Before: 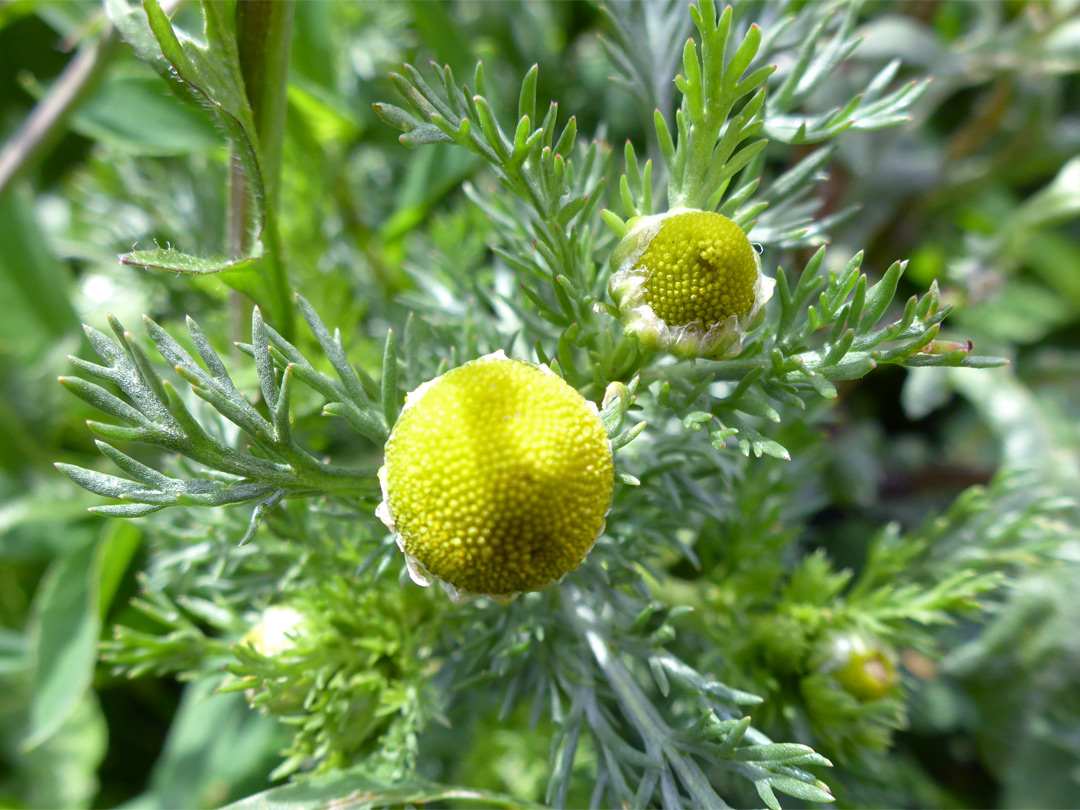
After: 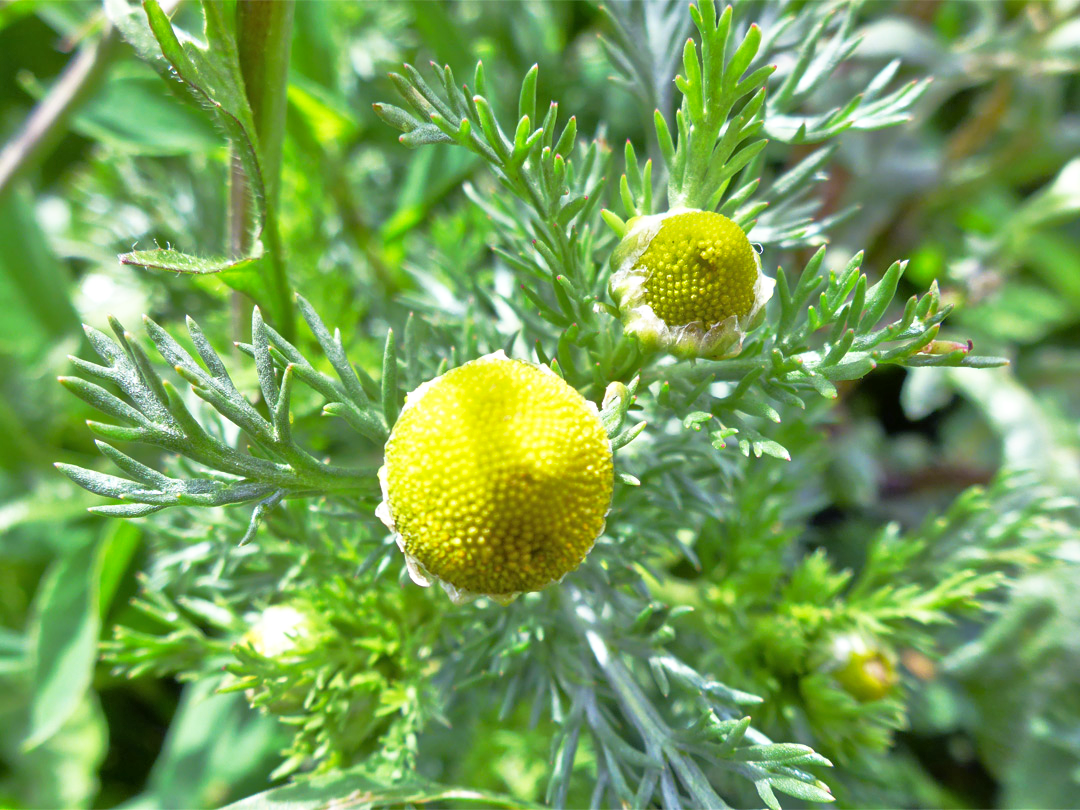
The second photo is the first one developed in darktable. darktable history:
base curve: curves: ch0 [(0, 0) (0.257, 0.25) (0.482, 0.586) (0.757, 0.871) (1, 1)], preserve colors none
tone equalizer: -7 EV 0.144 EV, -6 EV 0.57 EV, -5 EV 1.12 EV, -4 EV 1.3 EV, -3 EV 1.18 EV, -2 EV 0.6 EV, -1 EV 0.146 EV
